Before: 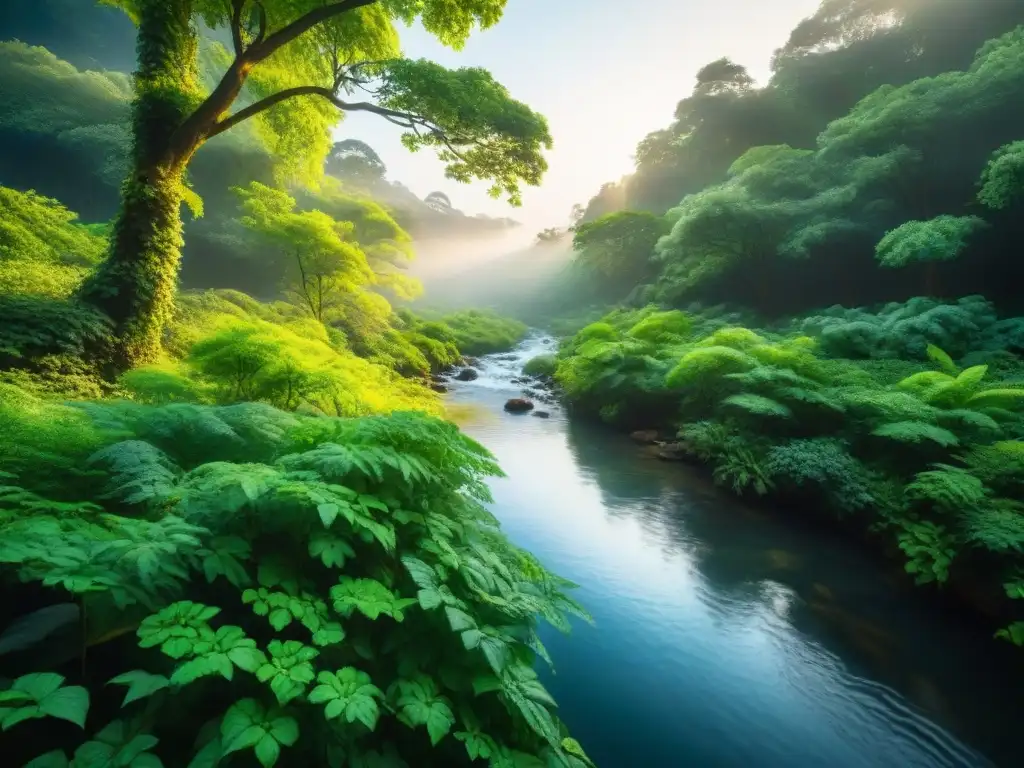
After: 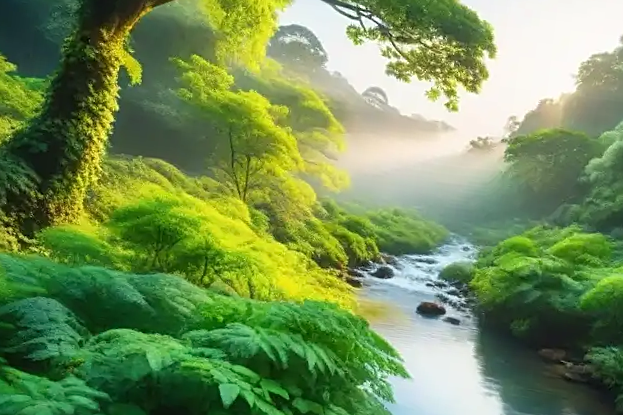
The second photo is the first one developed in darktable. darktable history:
sharpen: on, module defaults
crop and rotate: angle -6.89°, left 2.034%, top 6.994%, right 27.733%, bottom 30.687%
